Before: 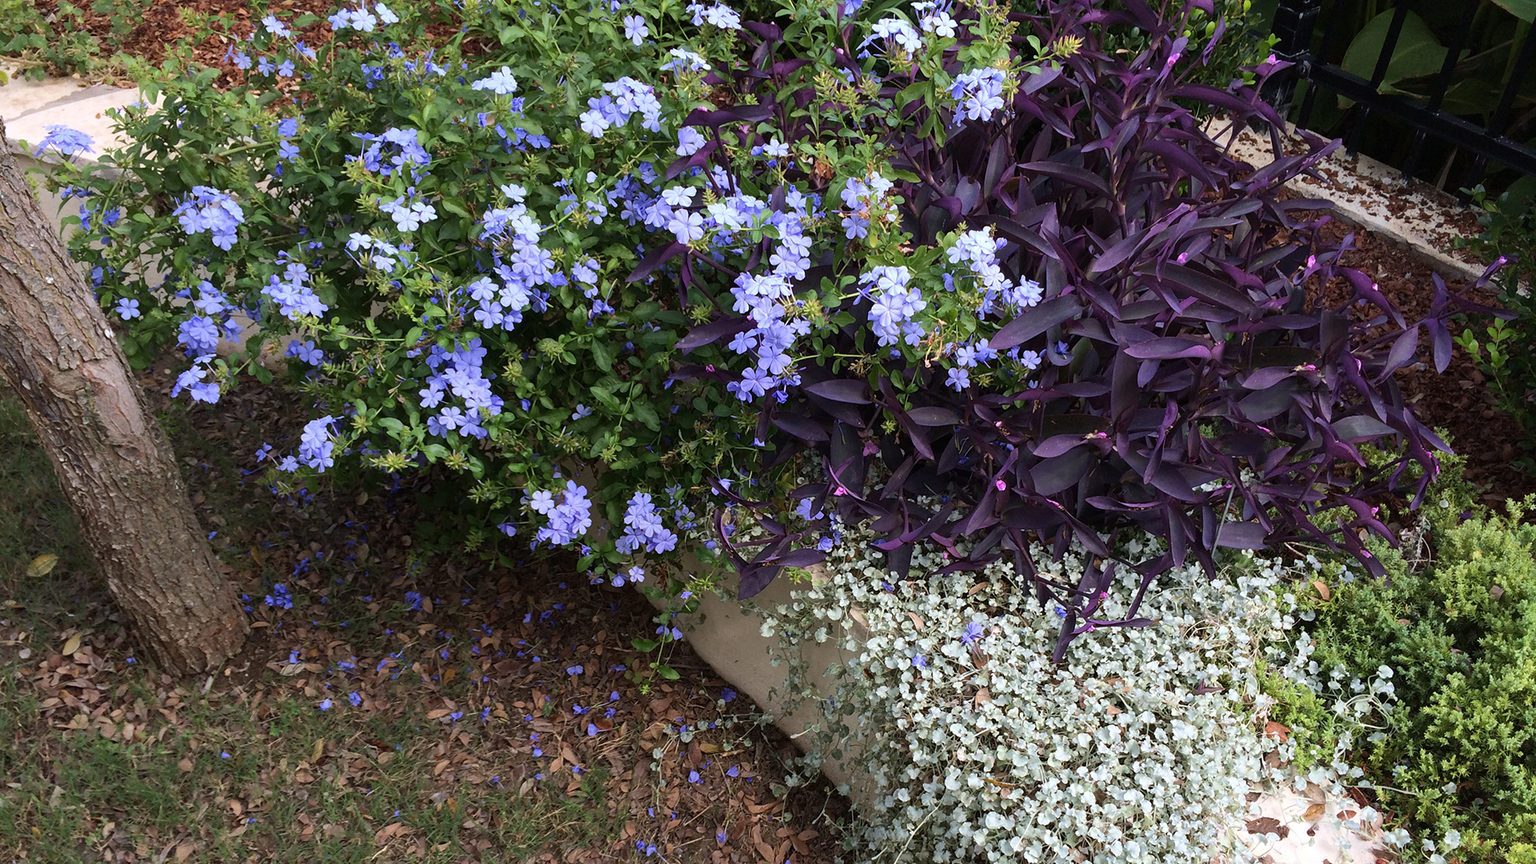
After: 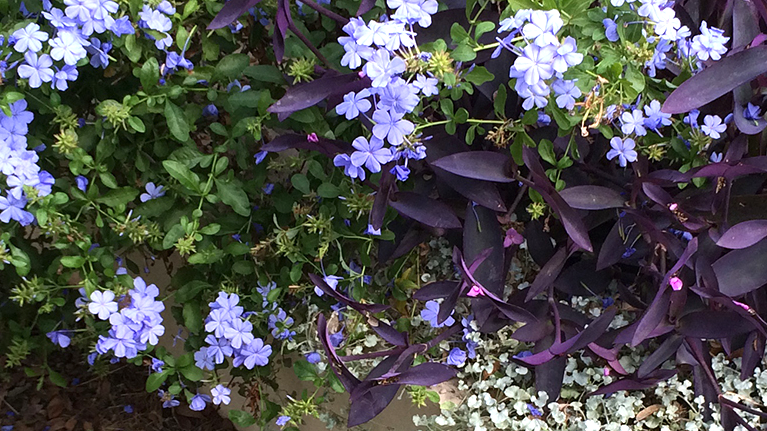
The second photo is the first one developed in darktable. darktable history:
crop: left 30%, top 30%, right 30%, bottom 30%
exposure: exposure 0.559 EV, compensate highlight preservation false
